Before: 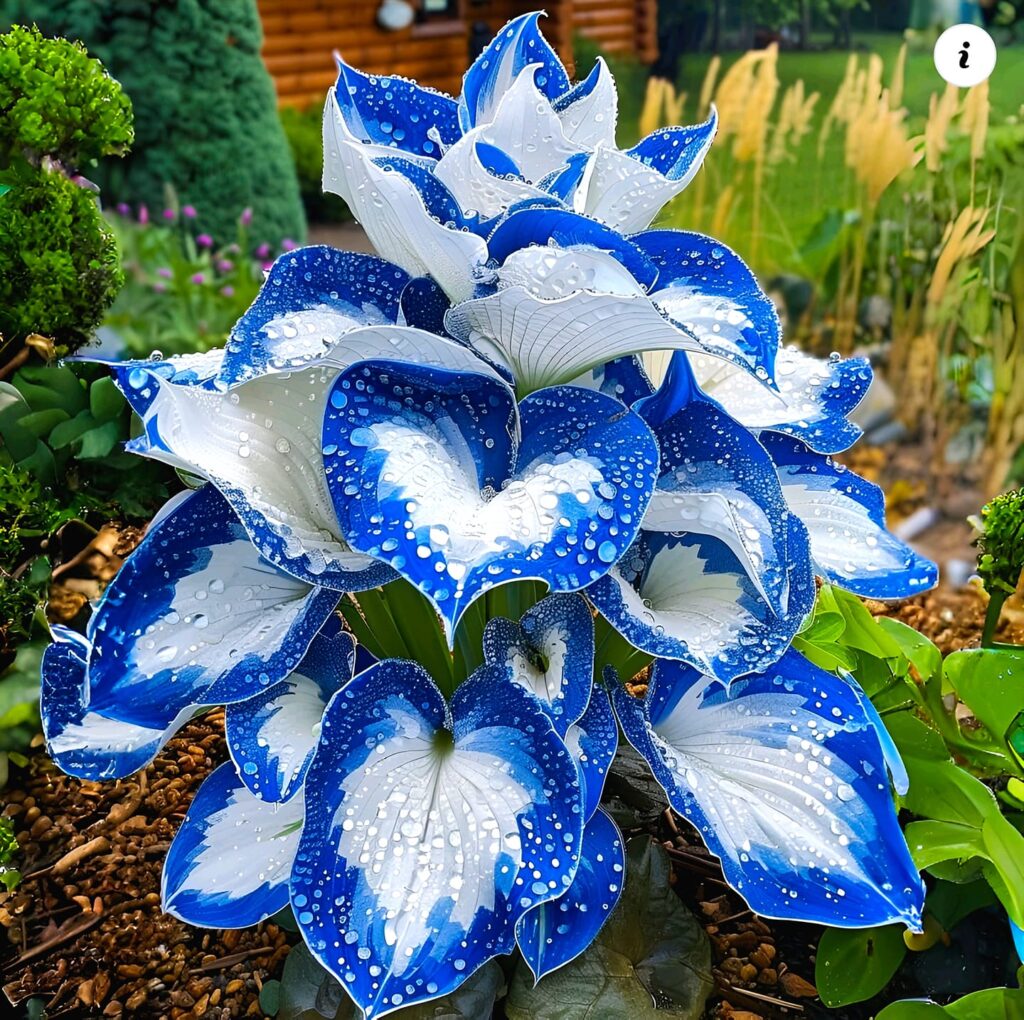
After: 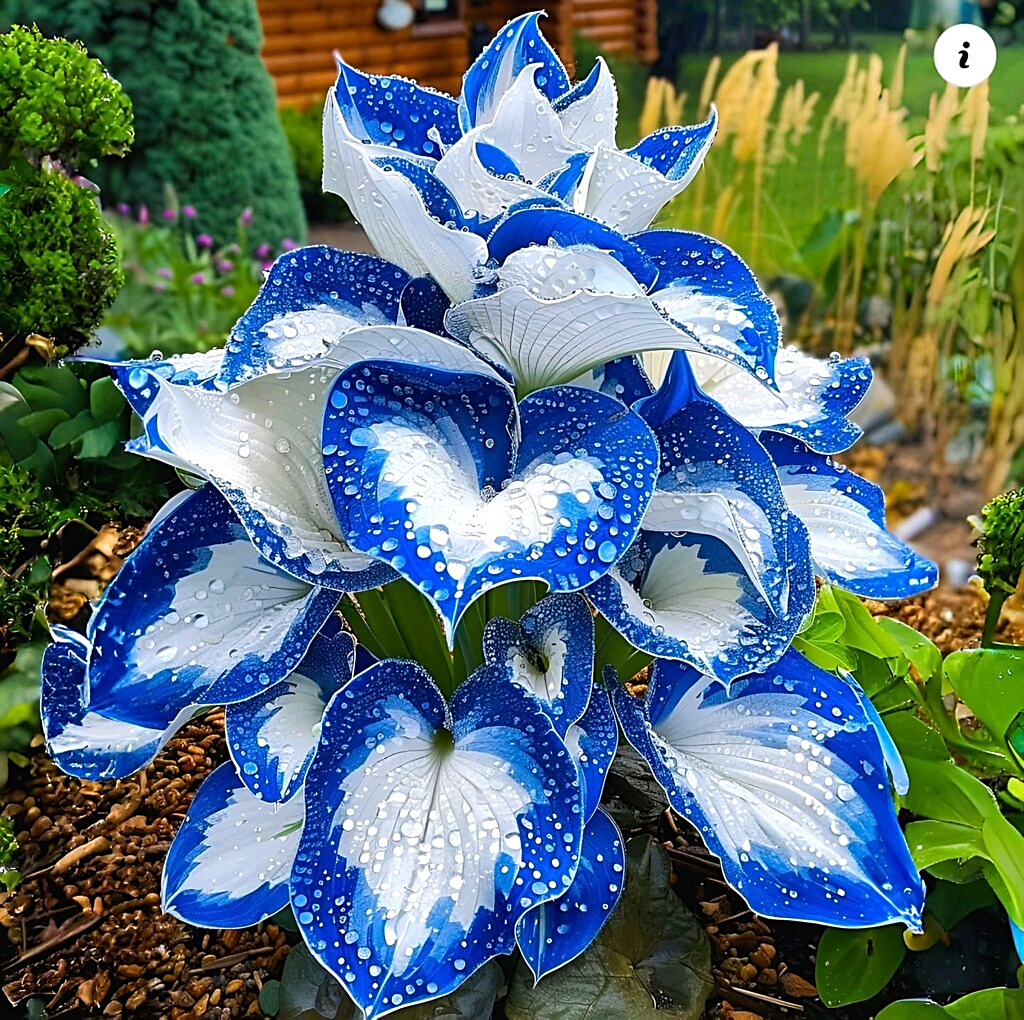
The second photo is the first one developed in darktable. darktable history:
sharpen: radius 1.925
